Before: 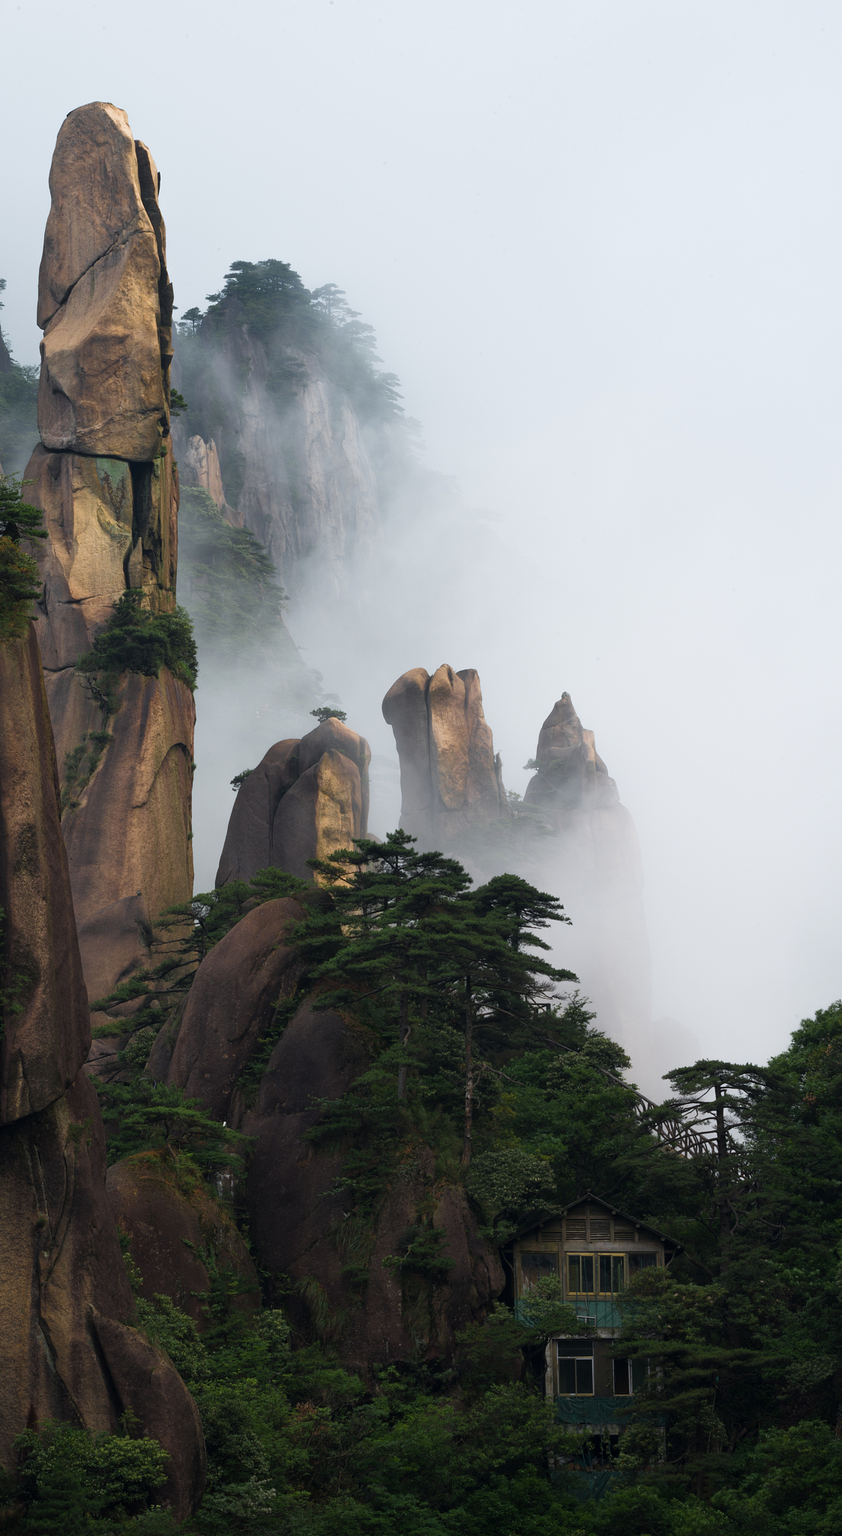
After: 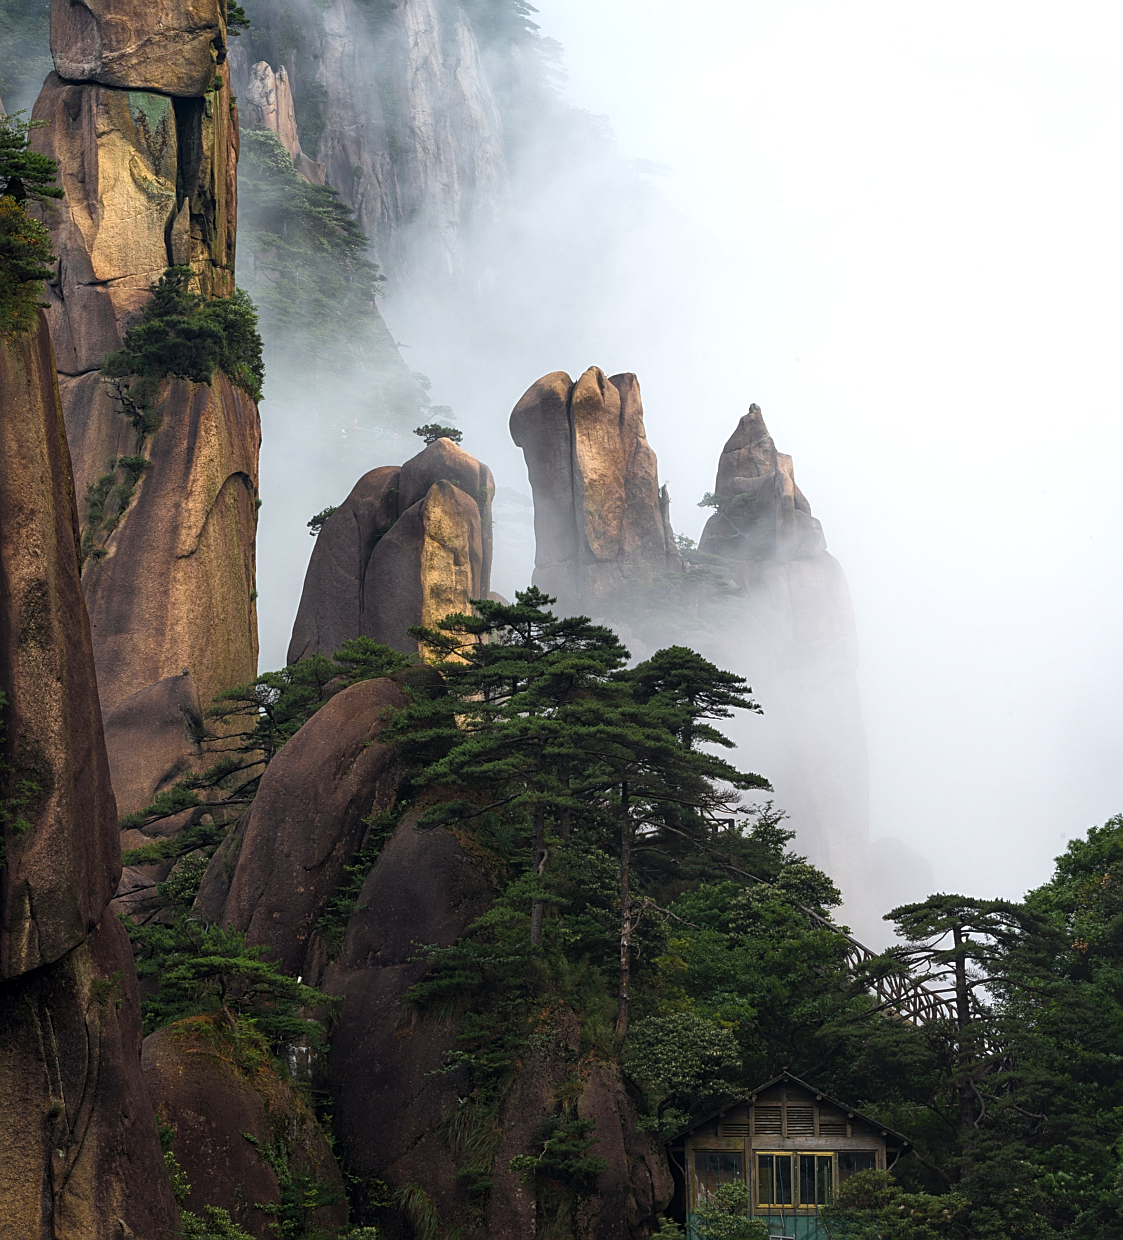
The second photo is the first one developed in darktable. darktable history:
sharpen: on, module defaults
crop and rotate: top 25.352%, bottom 14.058%
local contrast: on, module defaults
color balance rgb: shadows lift › chroma 1.009%, shadows lift › hue 29.87°, perceptual saturation grading › global saturation 19.34%, perceptual brilliance grading › highlights 8.05%, perceptual brilliance grading › mid-tones 4.461%, perceptual brilliance grading › shadows 1.951%, contrast 4.083%
